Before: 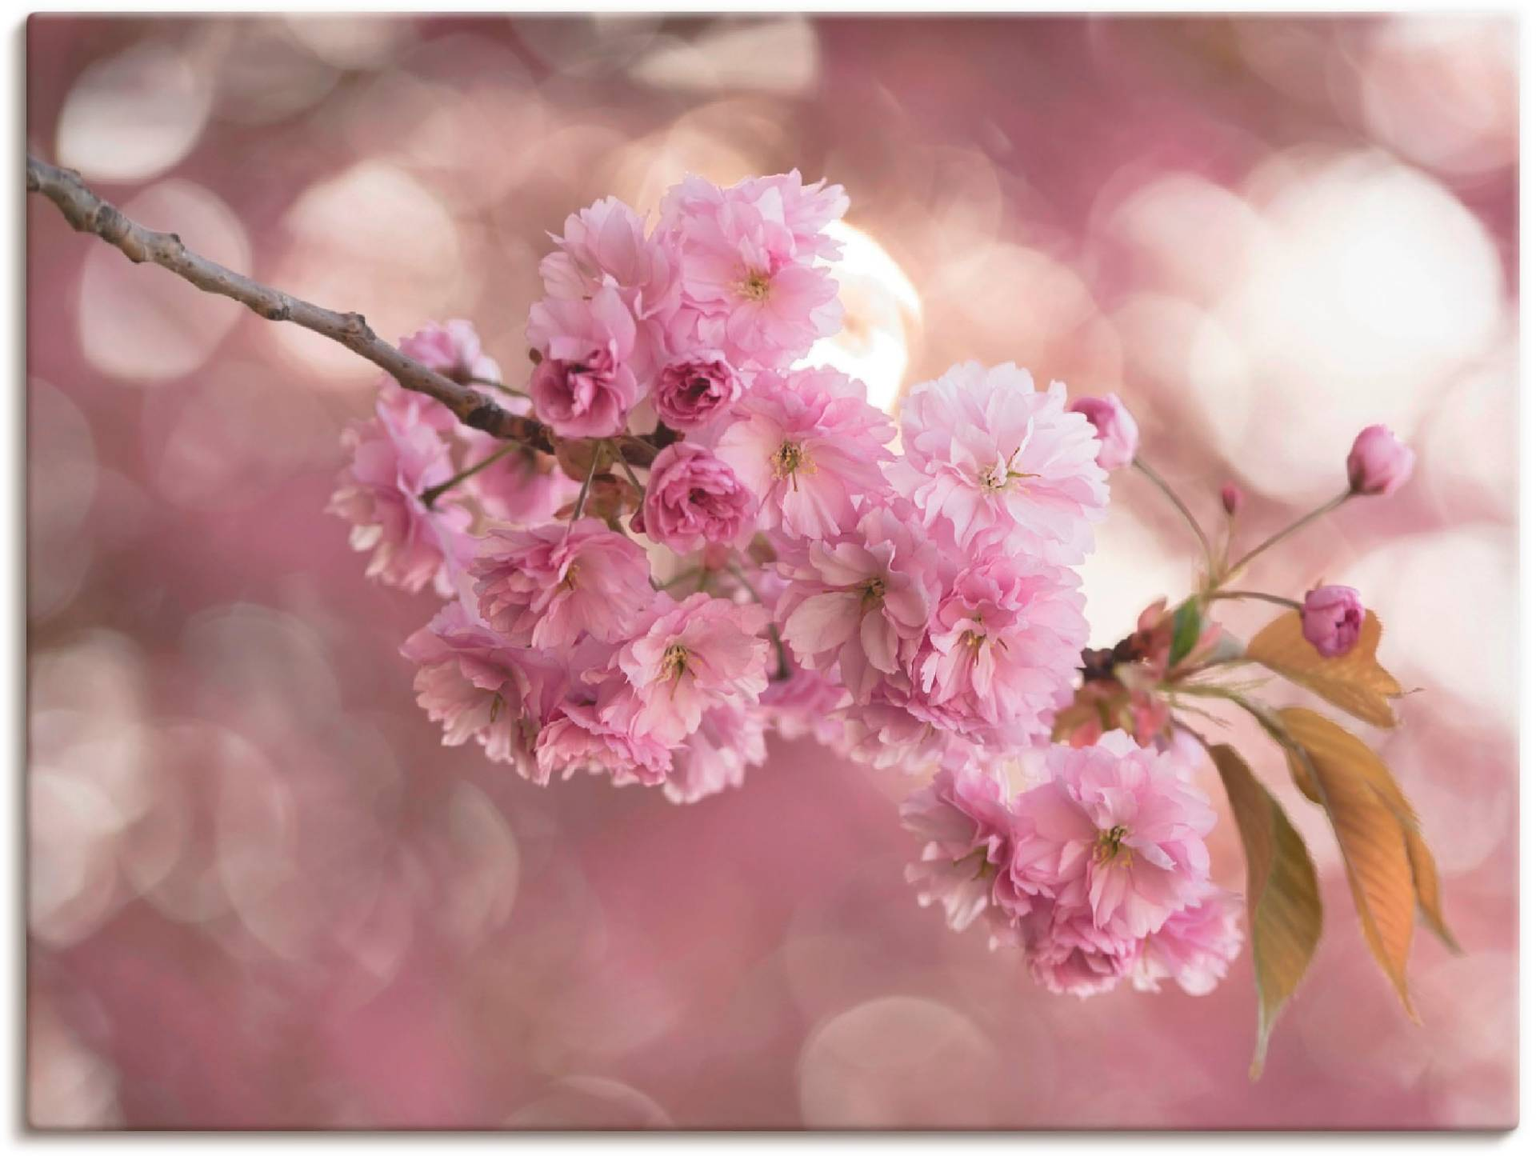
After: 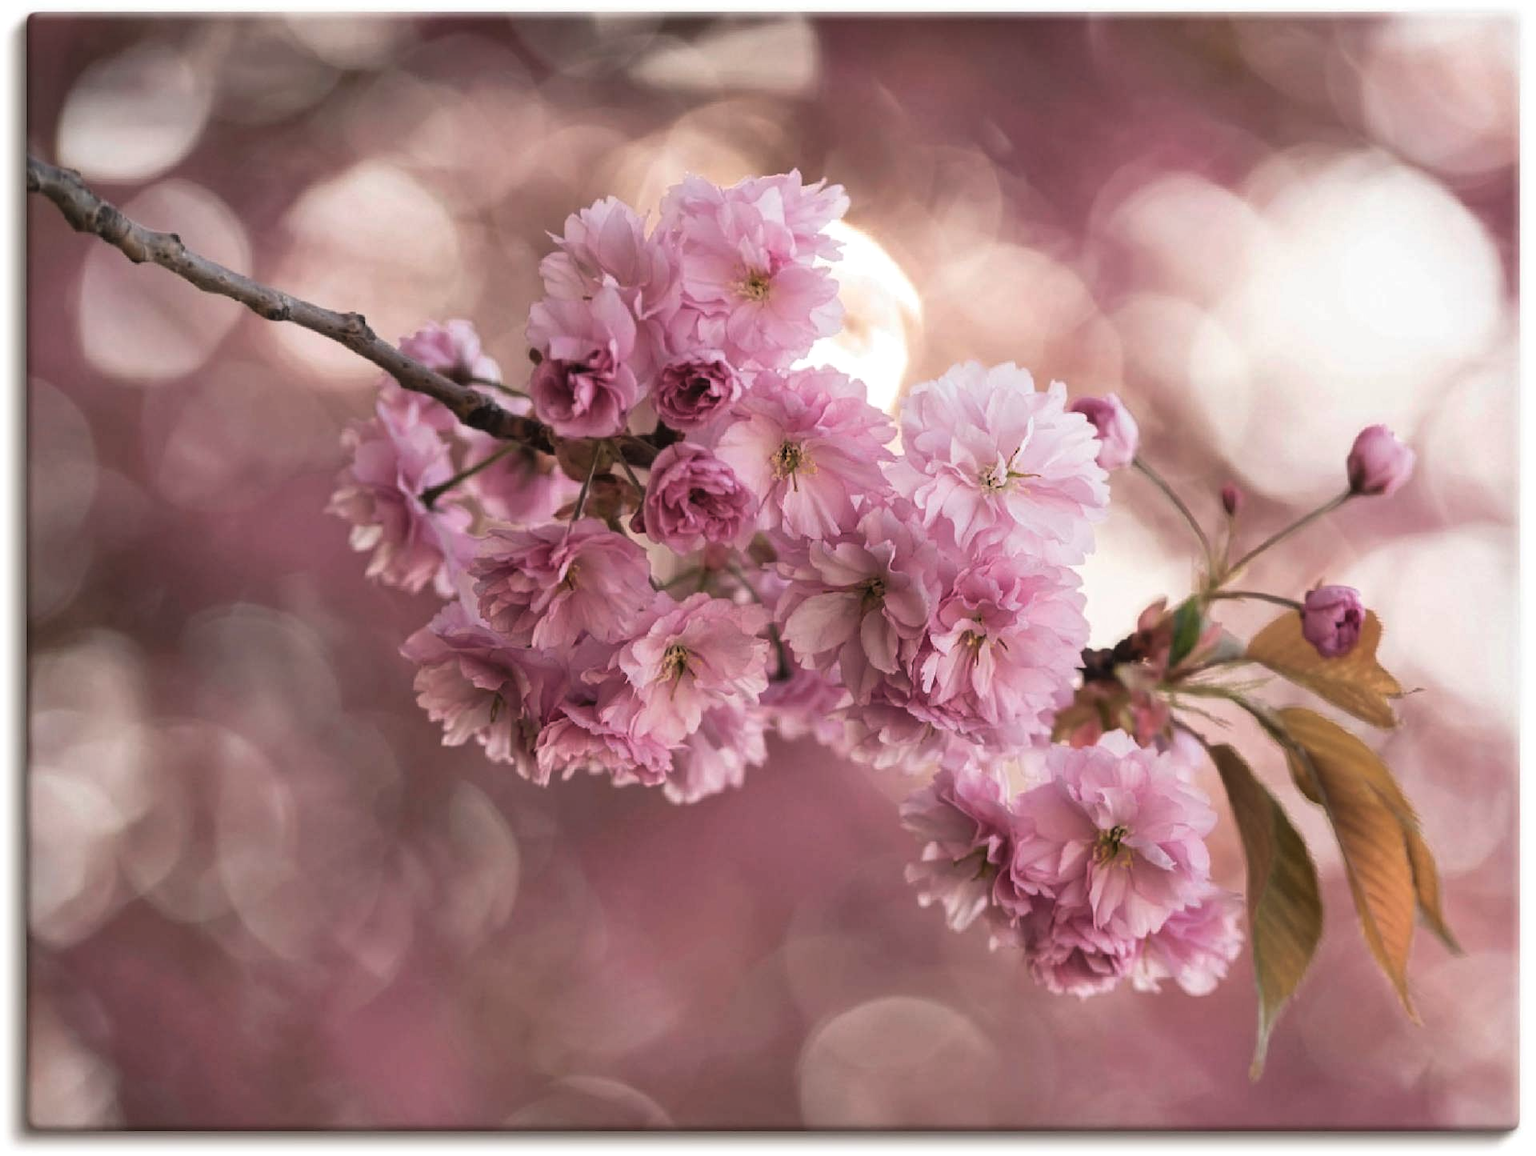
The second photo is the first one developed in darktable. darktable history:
local contrast: highlights 100%, shadows 100%, detail 120%, midtone range 0.2
tone curve: curves: ch0 [(0, 0) (0.153, 0.06) (1, 1)], color space Lab, linked channels, preserve colors none
